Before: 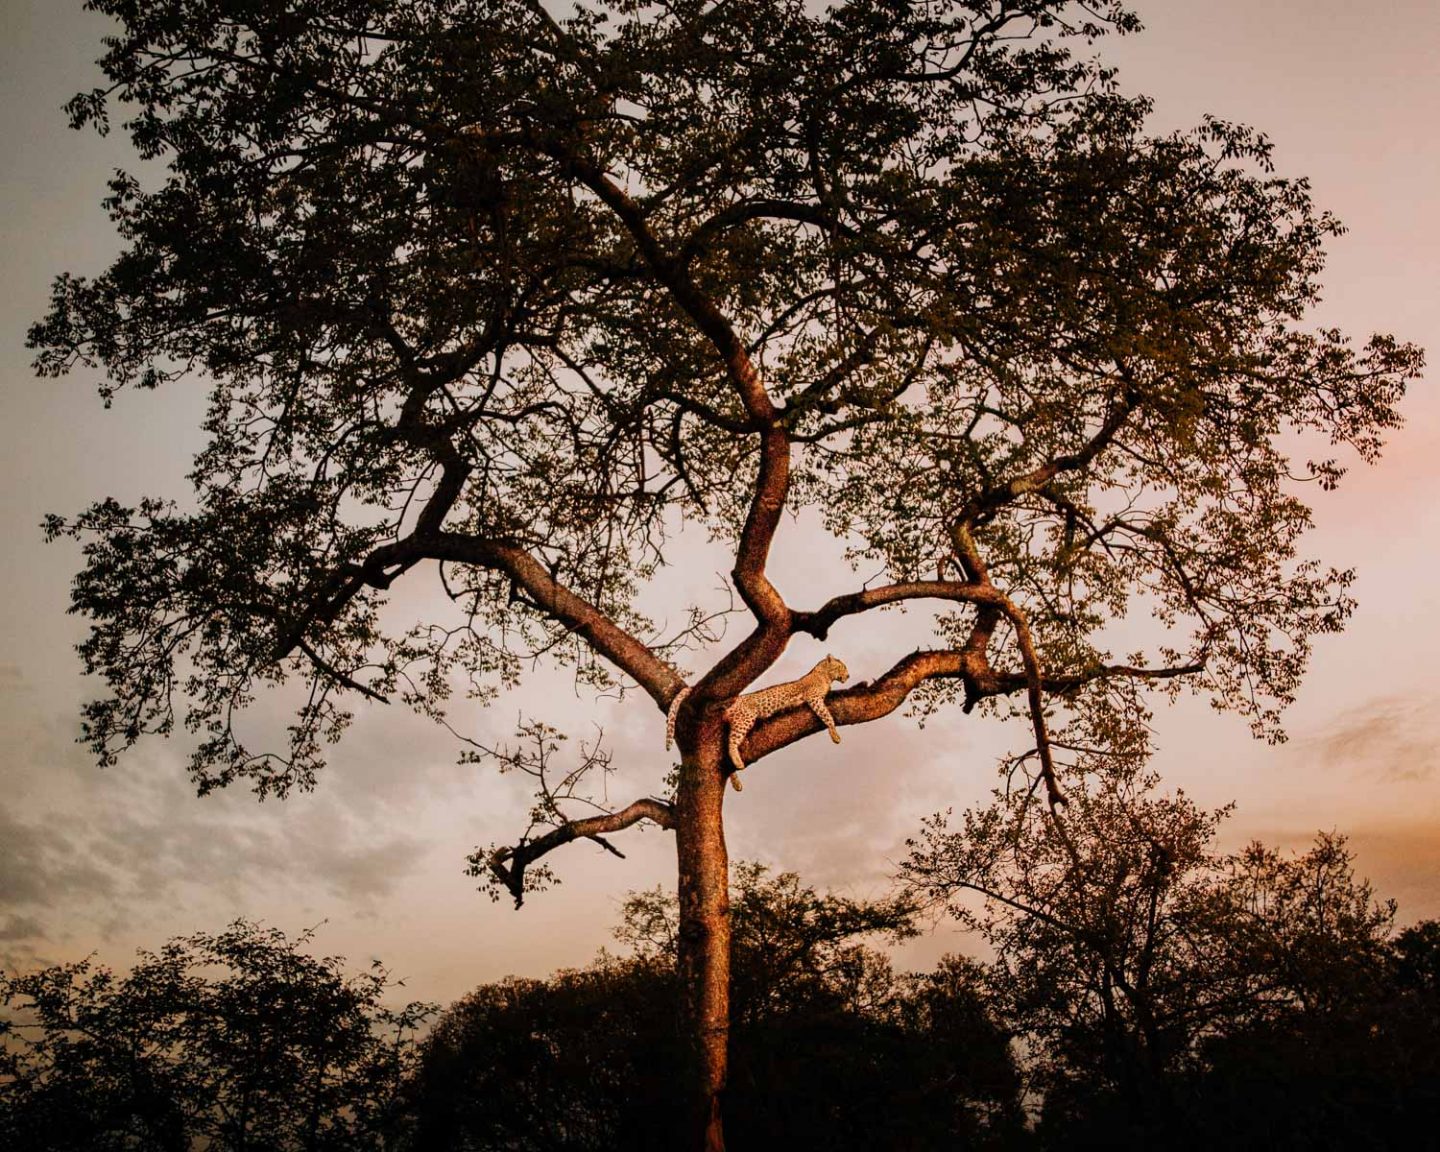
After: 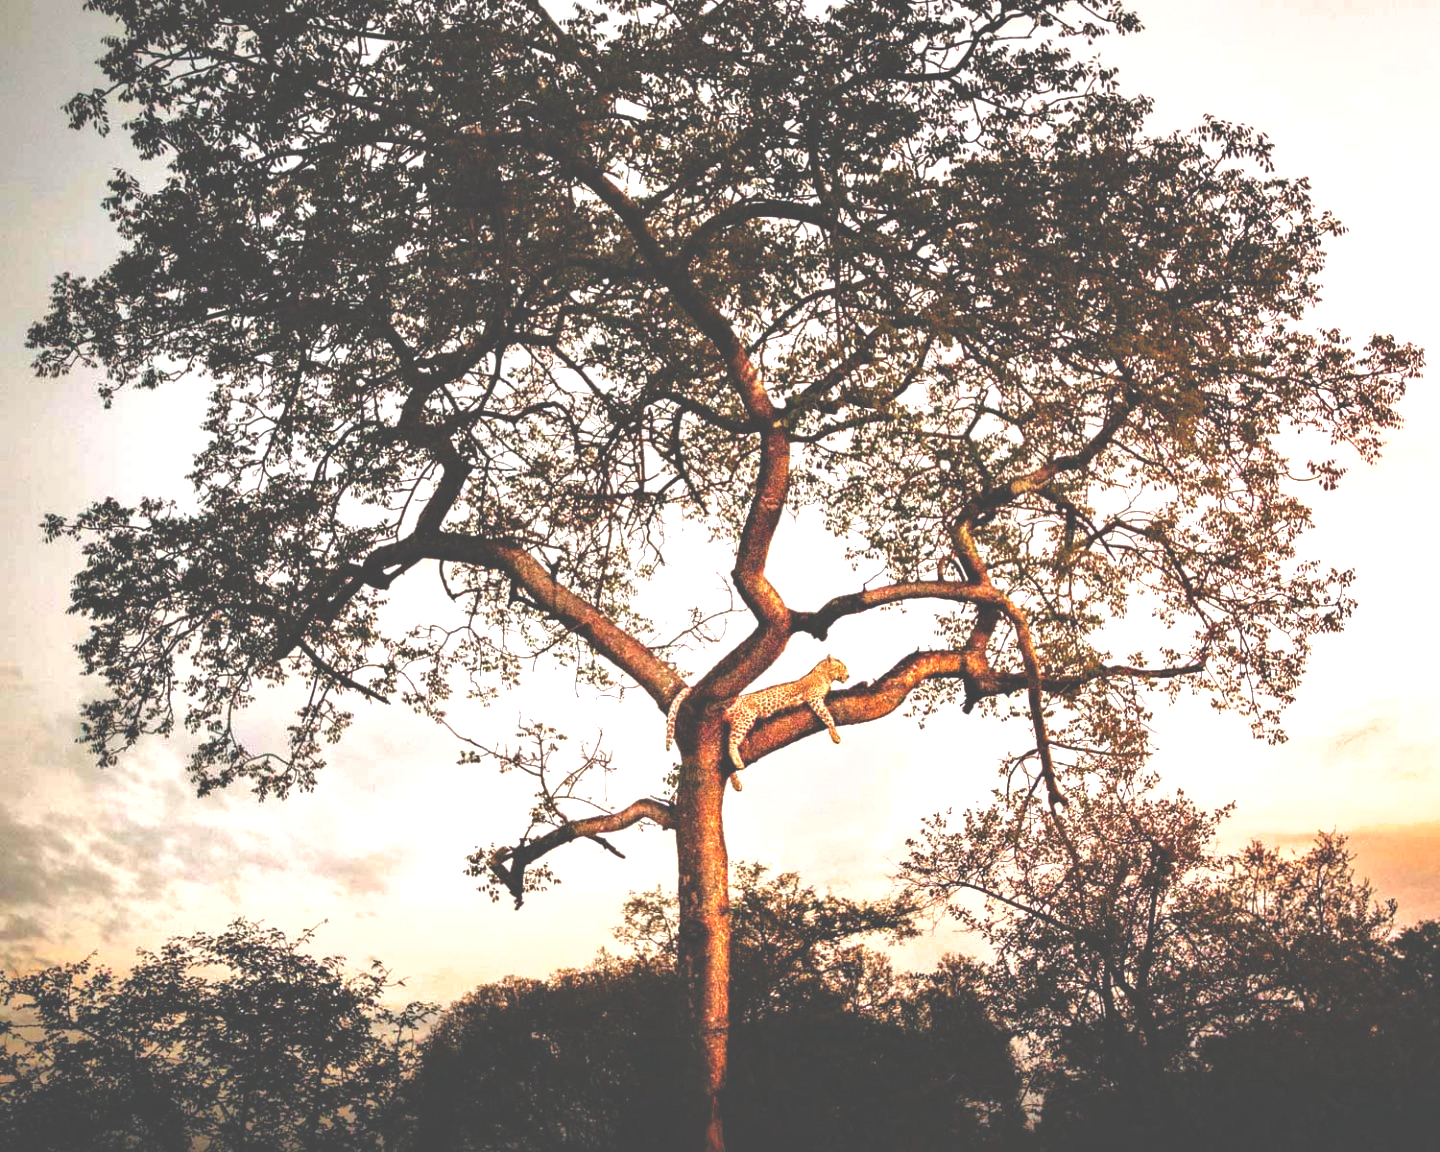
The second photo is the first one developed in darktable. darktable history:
shadows and highlights: shadows 10, white point adjustment 1, highlights -40
white balance: red 0.967, blue 1.049
exposure: black level correction -0.023, exposure 1.397 EV, compensate highlight preservation false
contrast equalizer: octaves 7, y [[0.6 ×6], [0.55 ×6], [0 ×6], [0 ×6], [0 ×6]], mix 0.15
